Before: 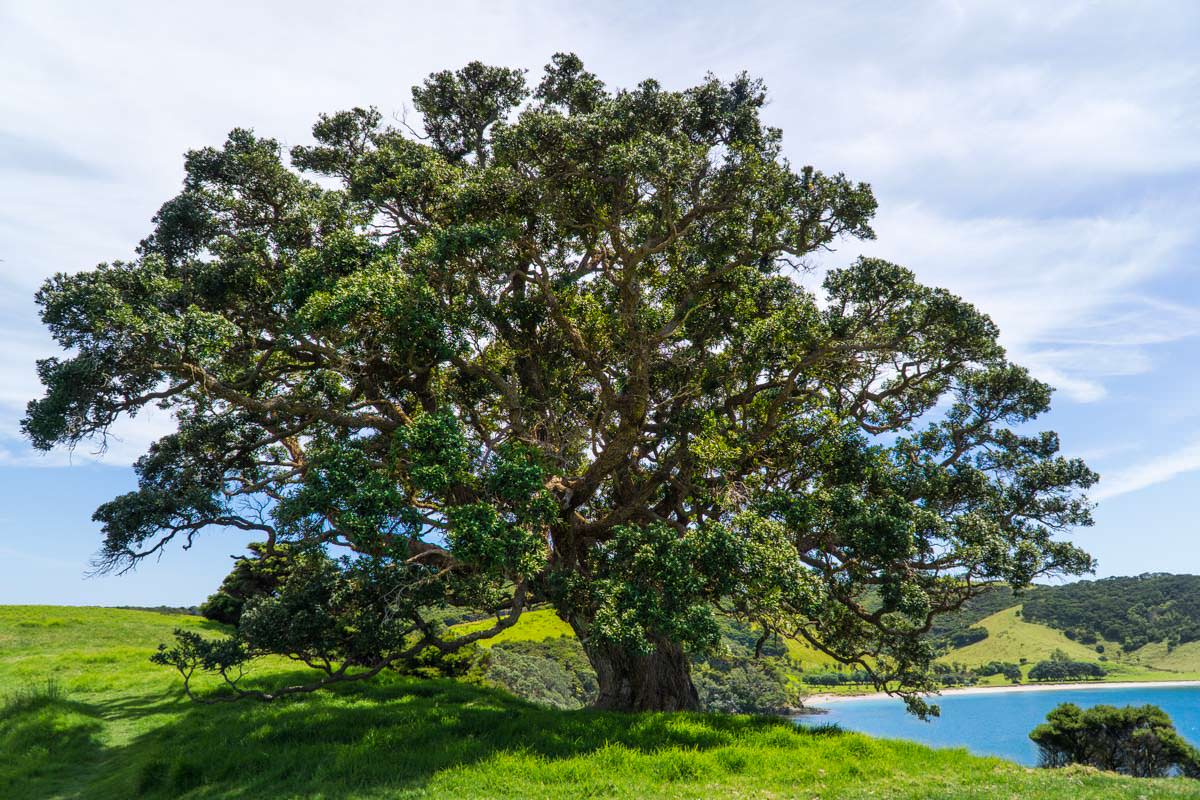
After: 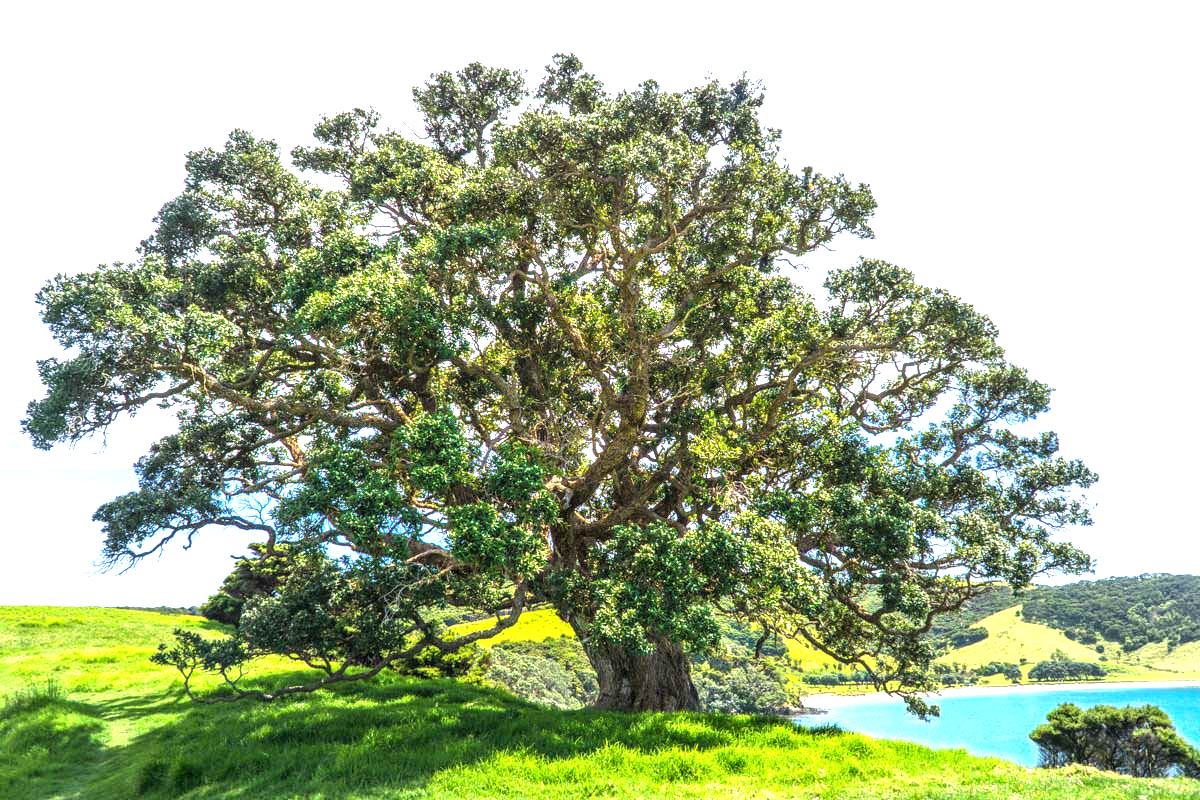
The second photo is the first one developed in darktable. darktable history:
exposure: black level correction 0, exposure 1.457 EV, compensate highlight preservation false
local contrast: on, module defaults
